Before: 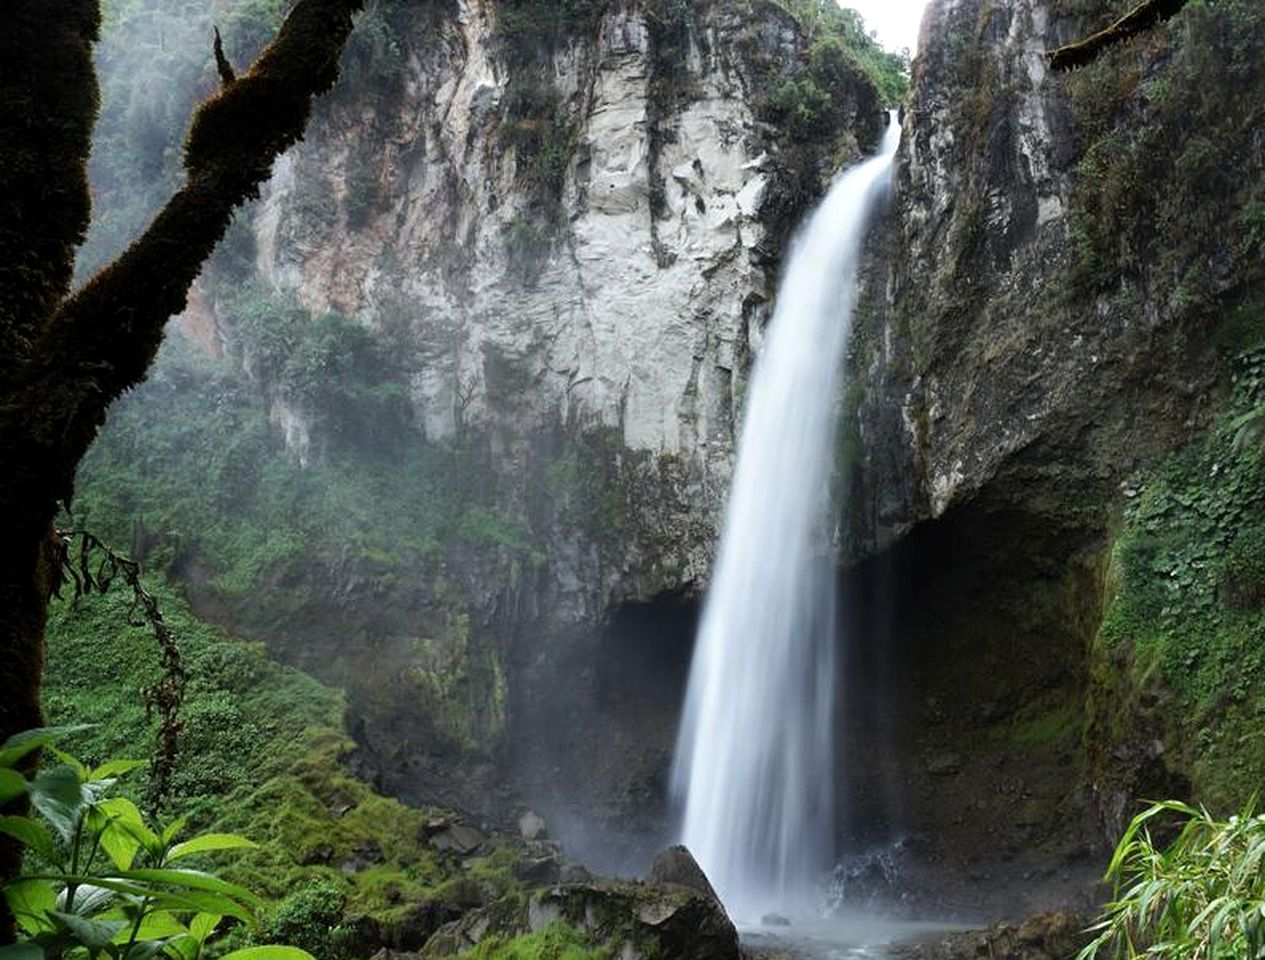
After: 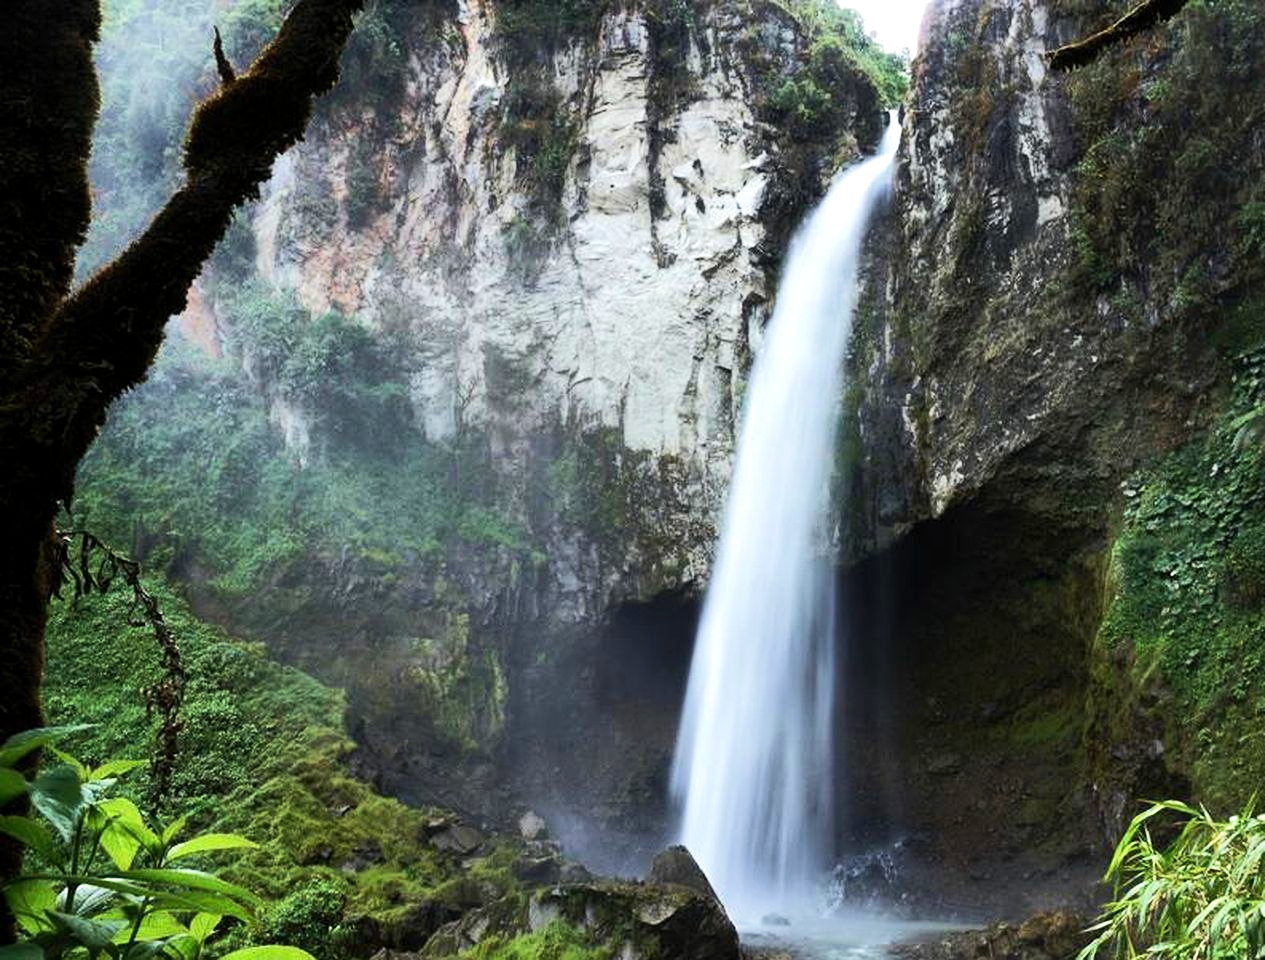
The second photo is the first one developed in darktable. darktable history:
tone equalizer: -8 EV 0.026 EV, -7 EV -0.014 EV, -6 EV 0.042 EV, -5 EV 0.054 EV, -4 EV 0.28 EV, -3 EV 0.669 EV, -2 EV 0.578 EV, -1 EV 0.184 EV, +0 EV 0.047 EV, edges refinement/feathering 500, mask exposure compensation -1.57 EV, preserve details no
velvia: on, module defaults
